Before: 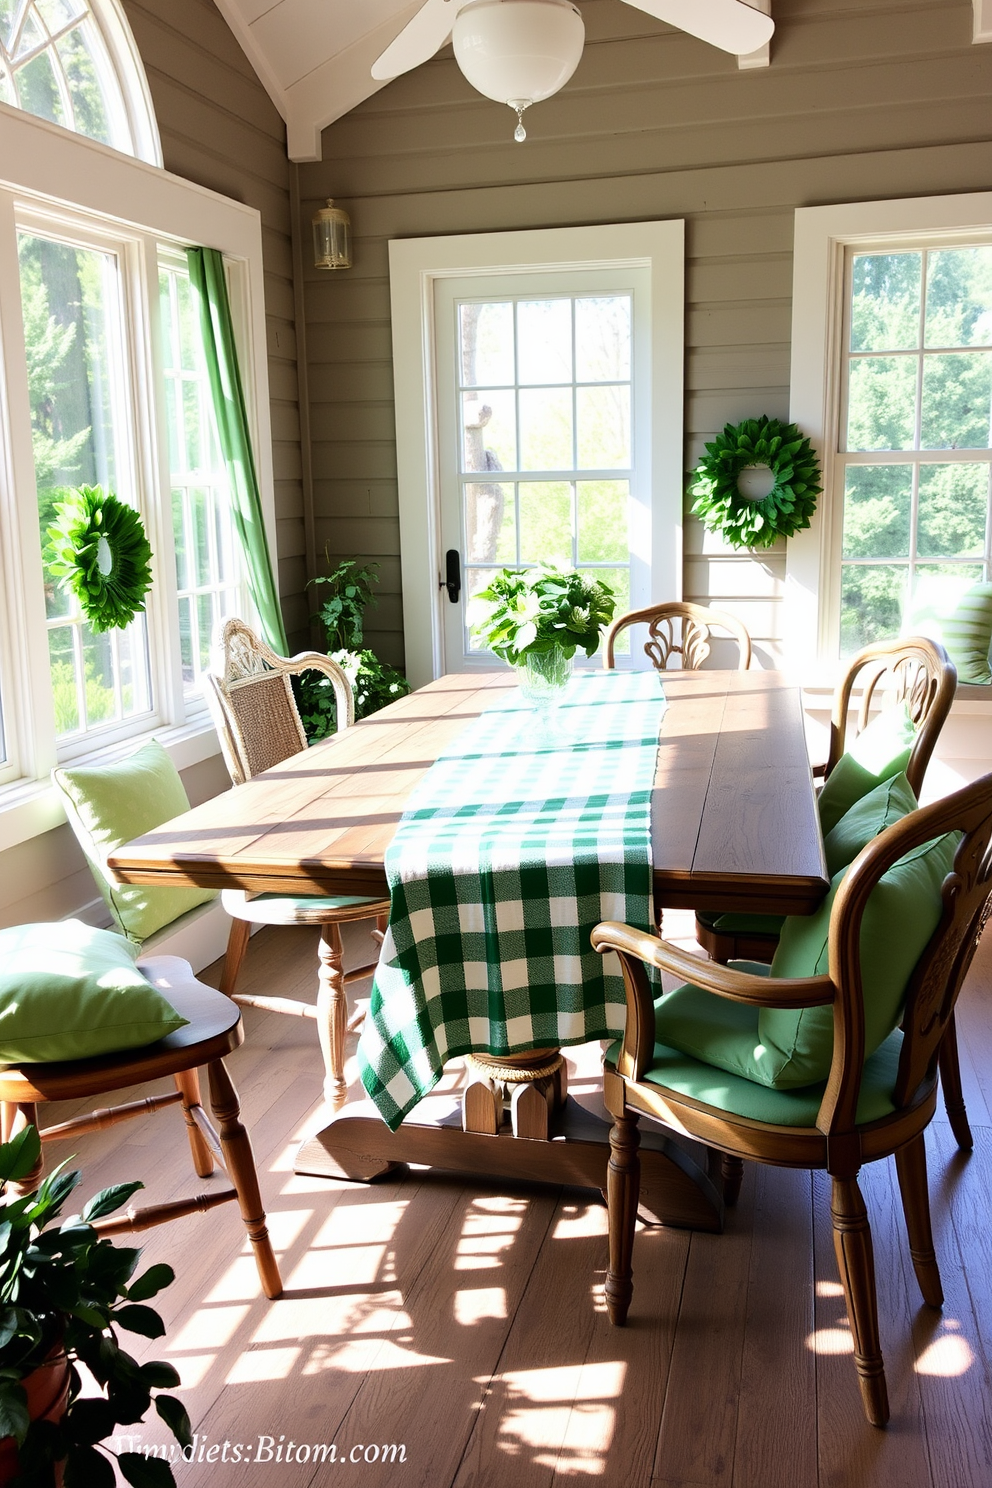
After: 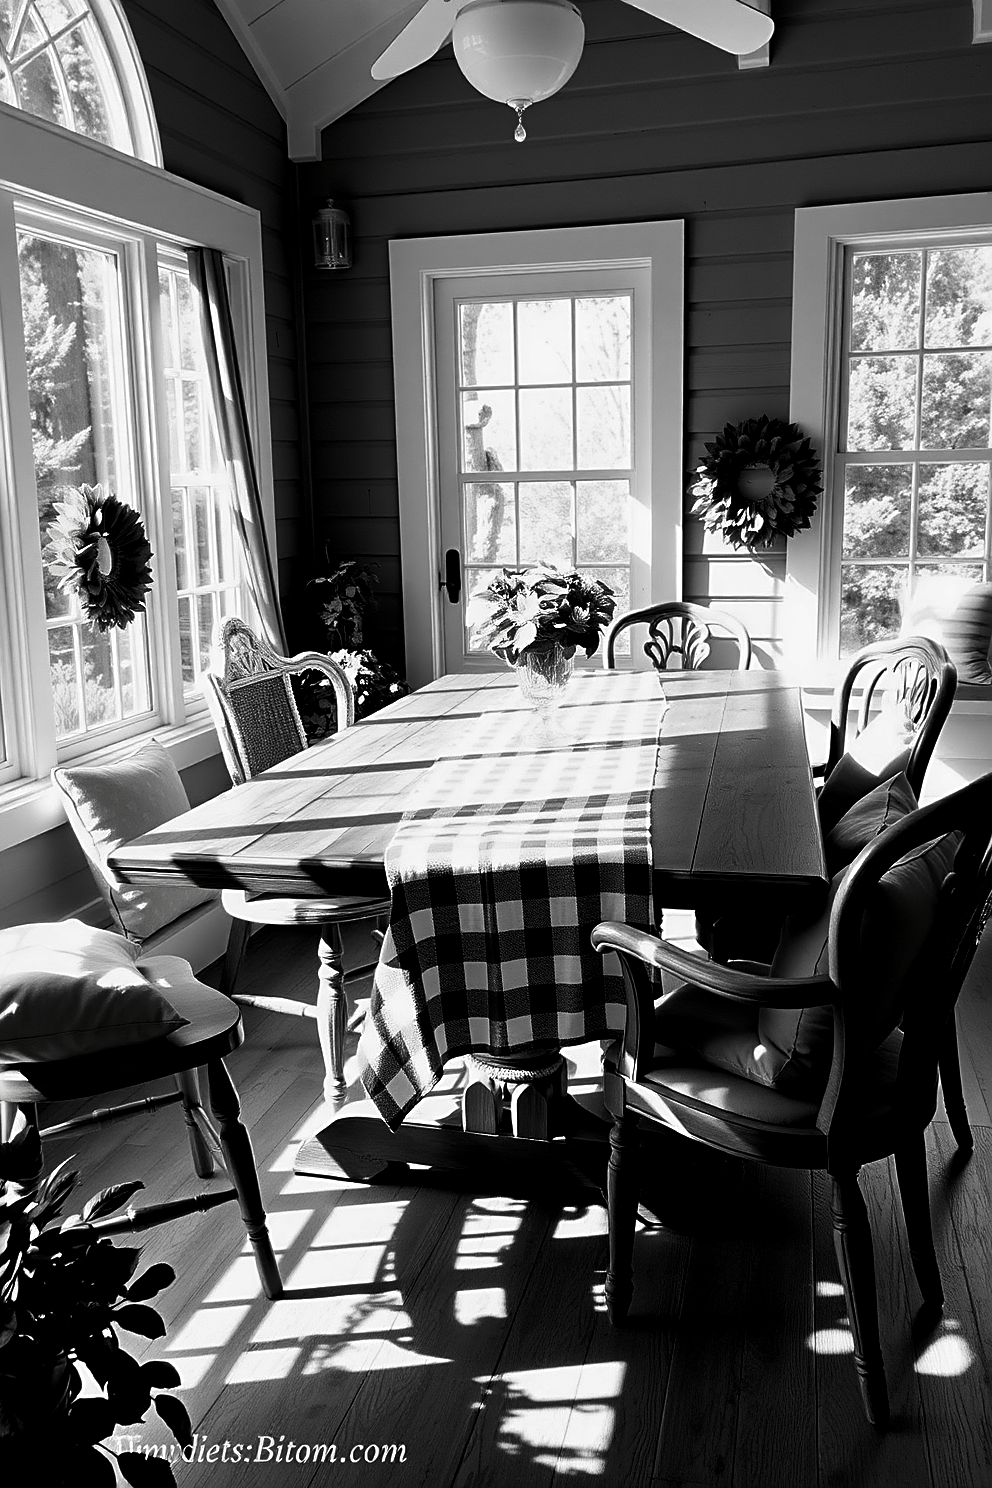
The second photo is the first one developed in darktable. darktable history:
sharpen: amount 0.498
exposure: black level correction 0.013, compensate highlight preservation false
local contrast: highlights 101%, shadows 102%, detail 120%, midtone range 0.2
contrast brightness saturation: contrast -0.037, brightness -0.581, saturation -0.993
